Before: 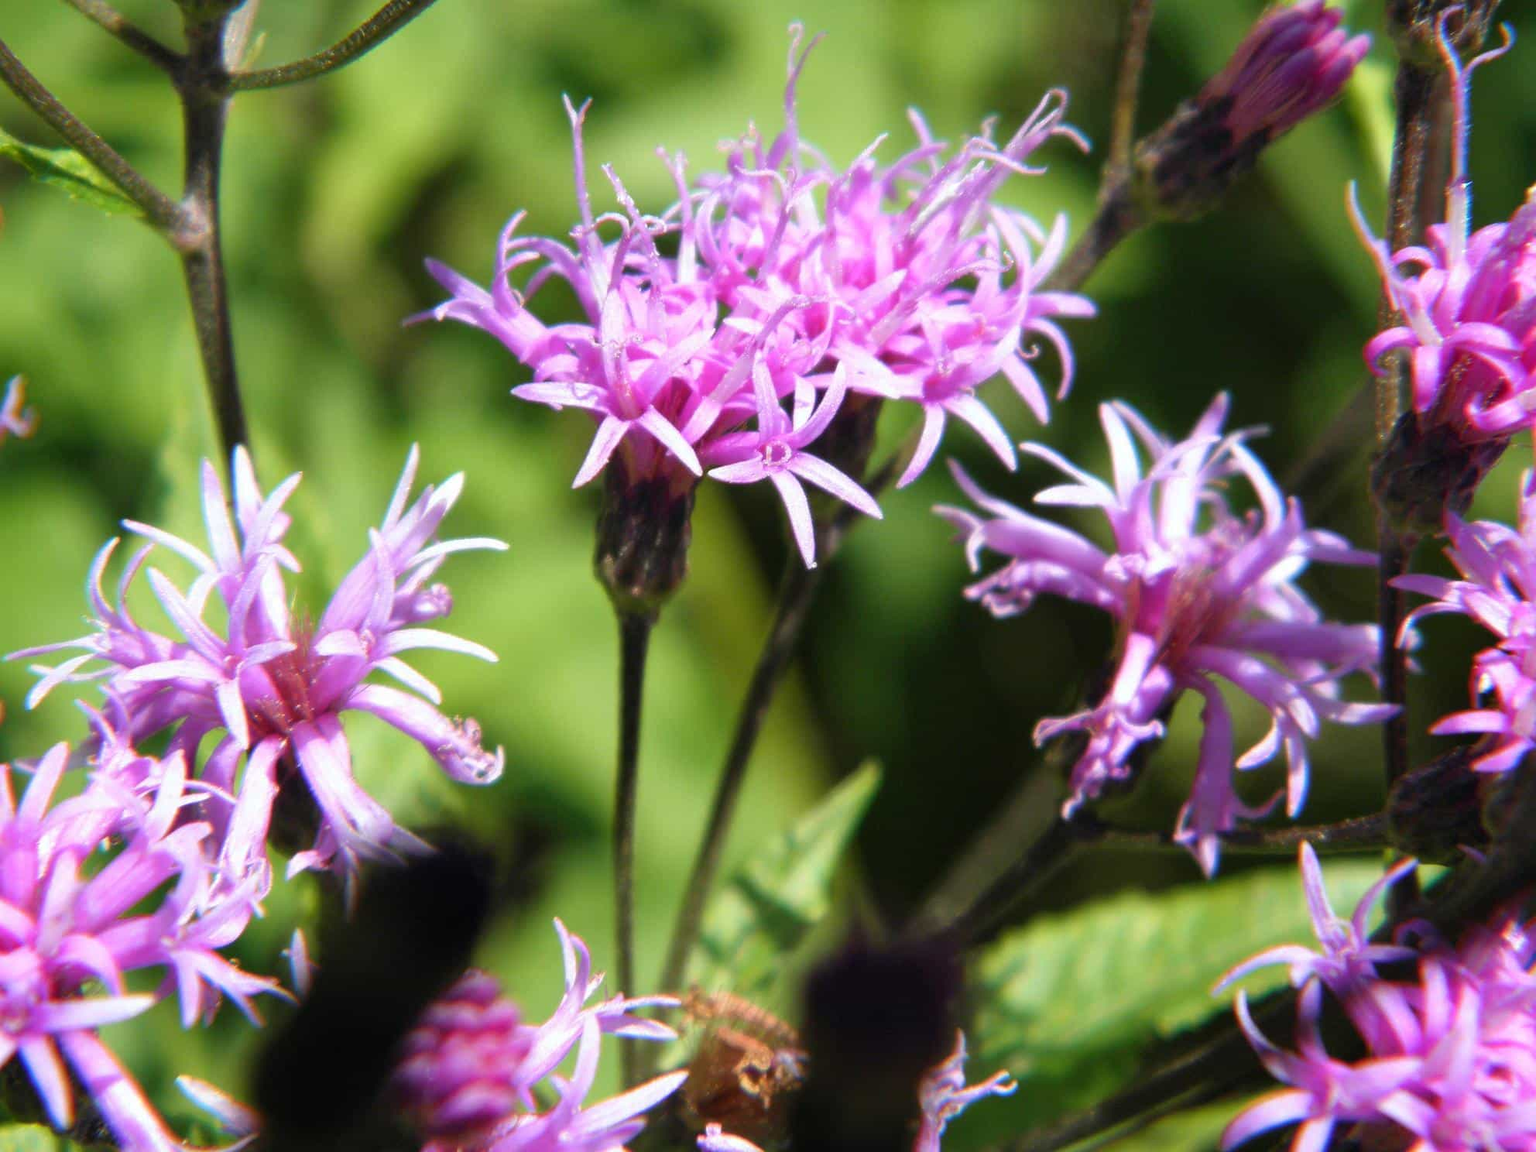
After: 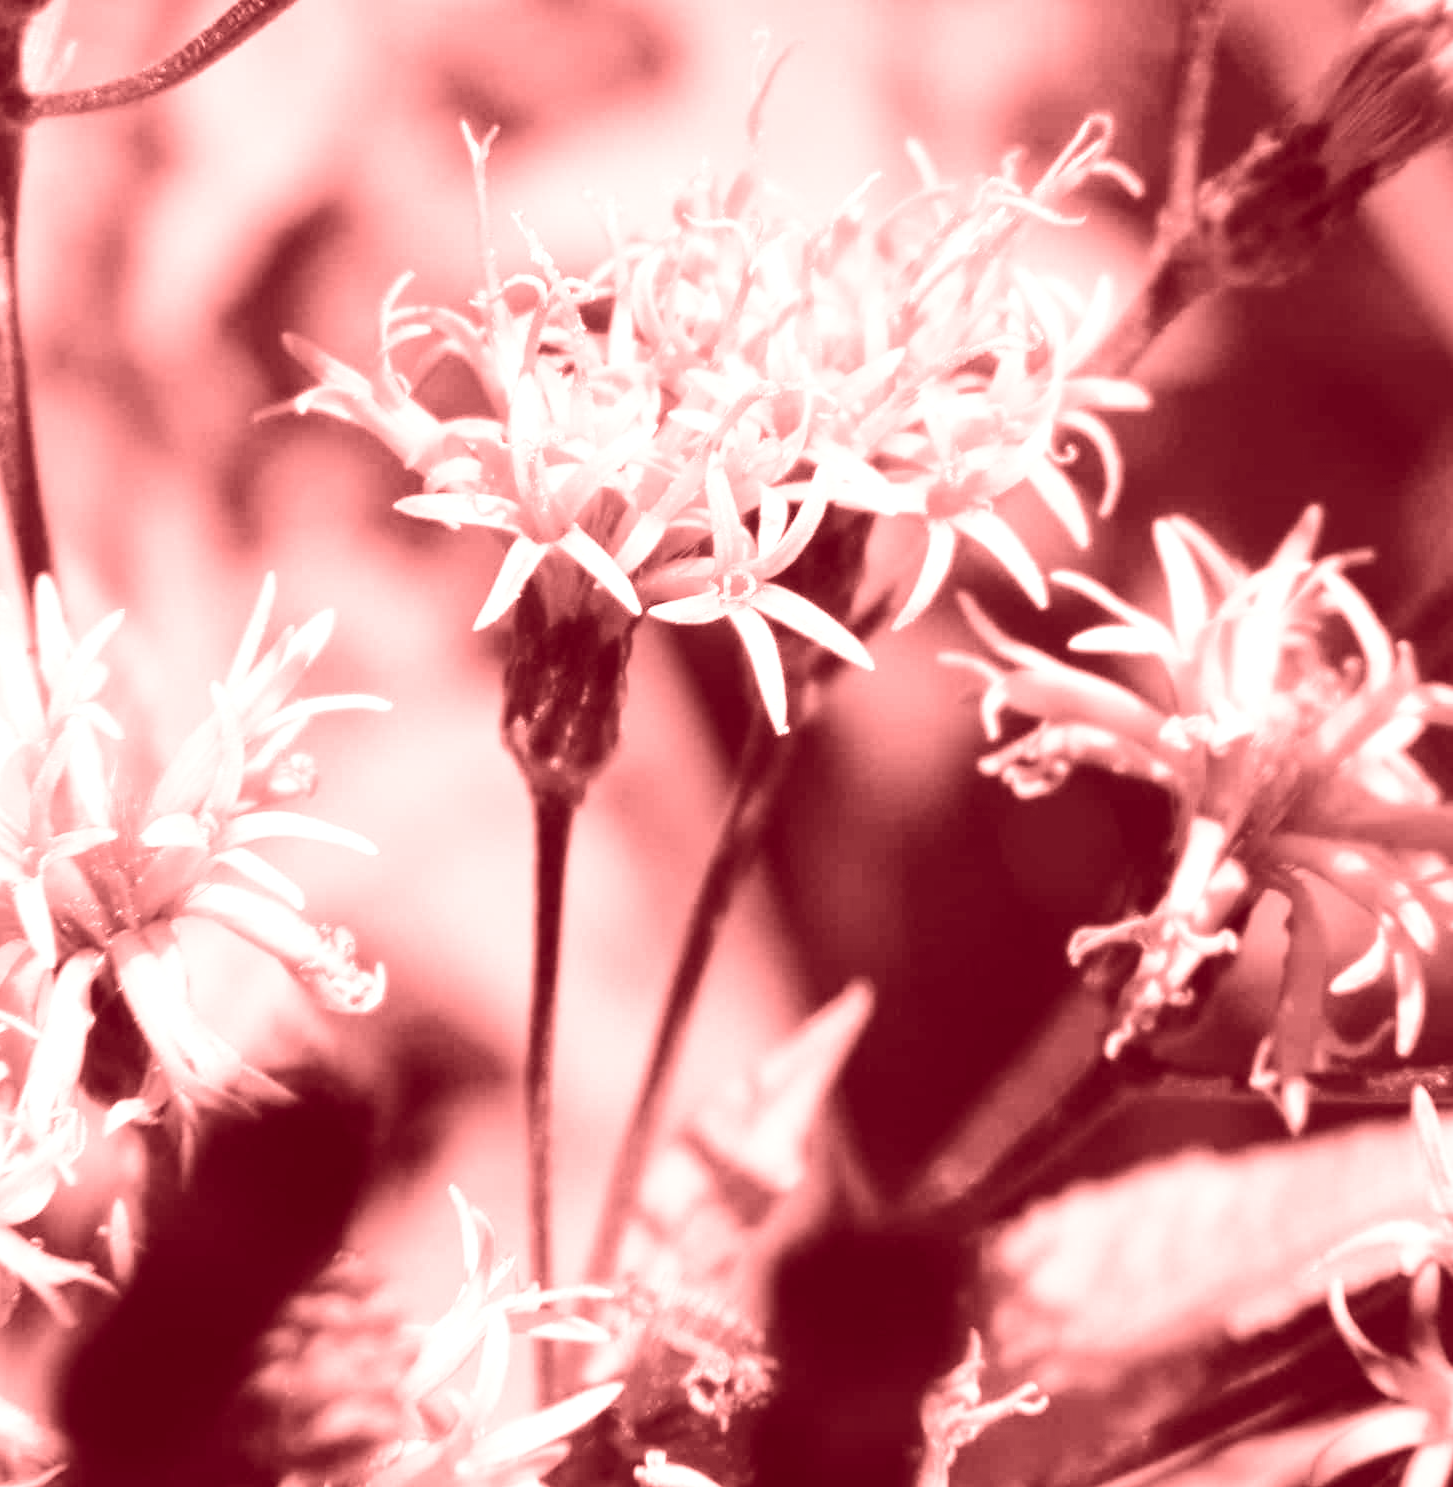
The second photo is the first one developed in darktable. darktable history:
crop: left 13.443%, right 13.31%
colorize: saturation 60%, source mix 100%
base curve: curves: ch0 [(0, 0) (0.028, 0.03) (0.121, 0.232) (0.46, 0.748) (0.859, 0.968) (1, 1)]
